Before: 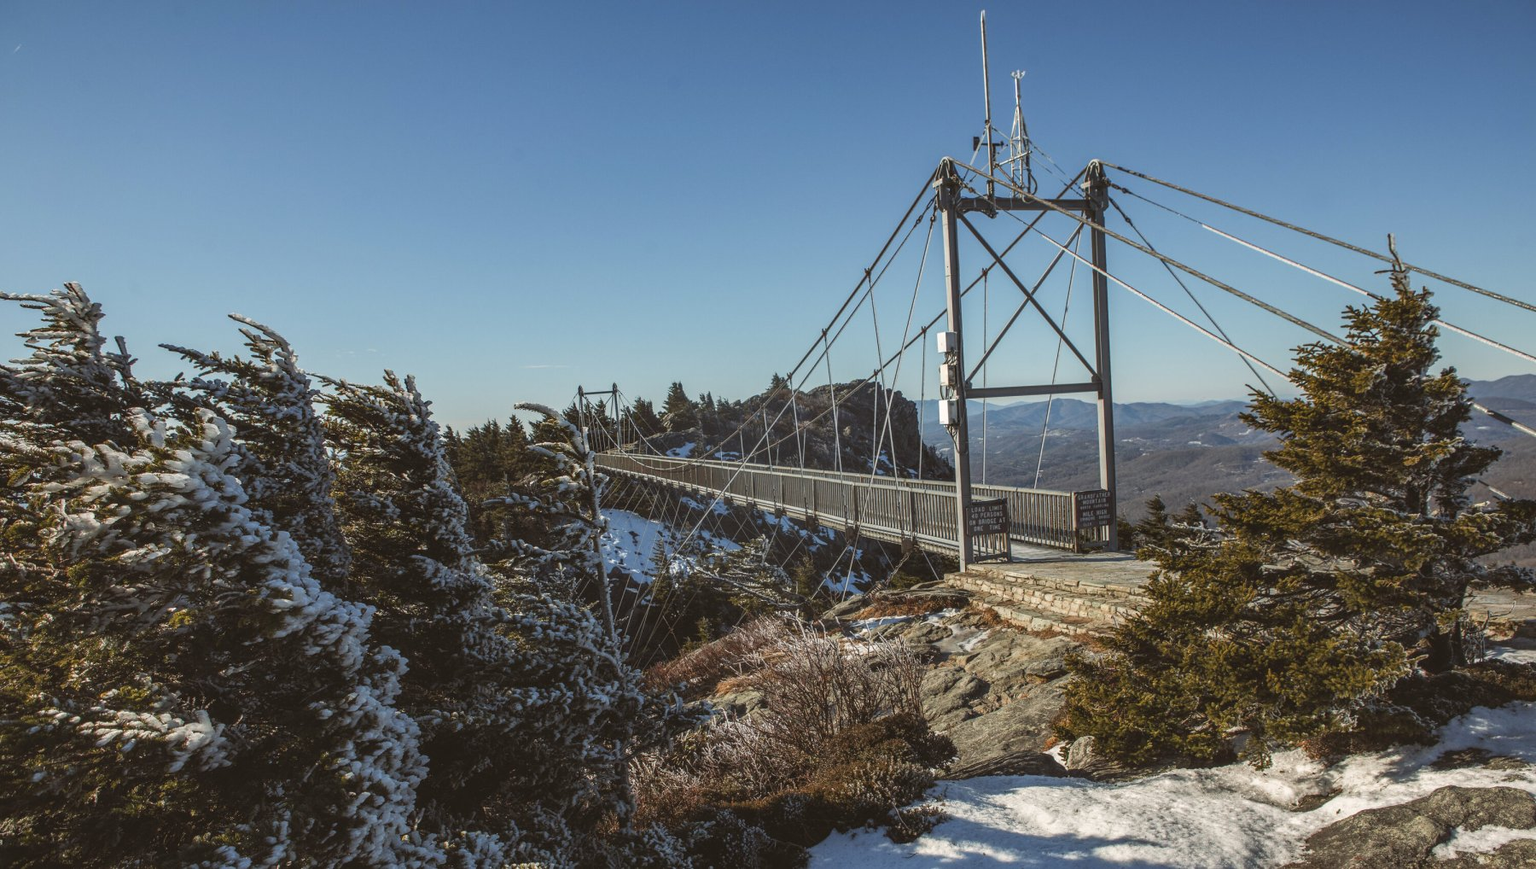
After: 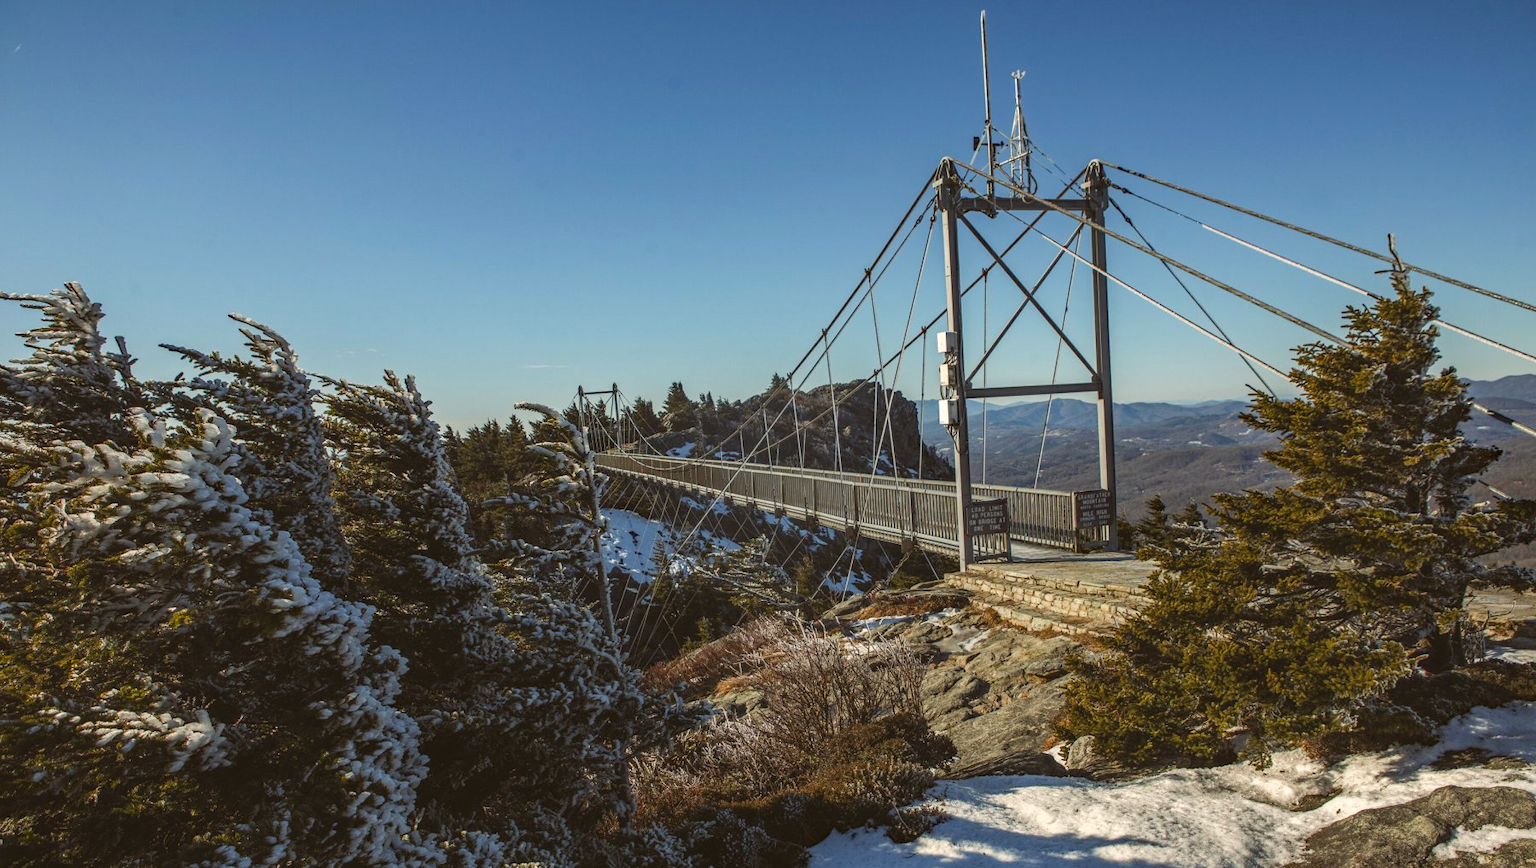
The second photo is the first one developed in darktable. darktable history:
haze removal: compatibility mode true, adaptive false
shadows and highlights: shadows -24.28, highlights 49.77, soften with gaussian
color calibration: output colorfulness [0, 0.315, 0, 0], x 0.341, y 0.355, temperature 5166 K
